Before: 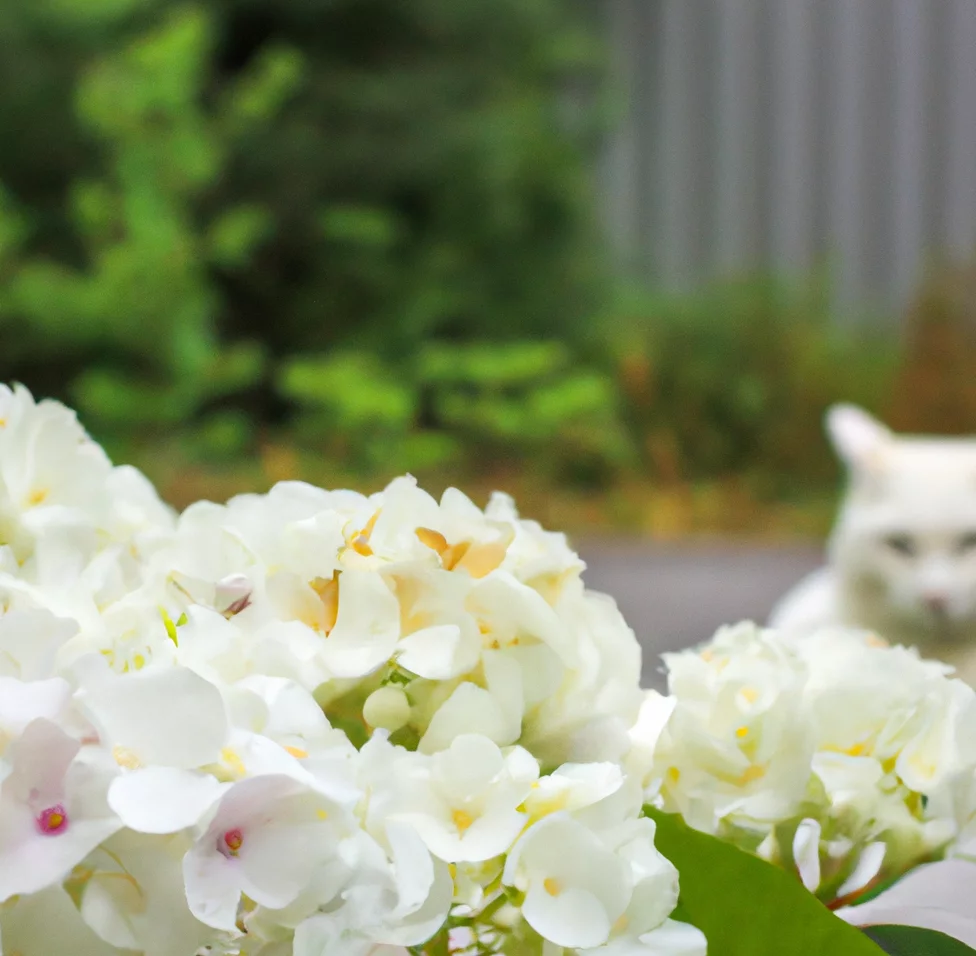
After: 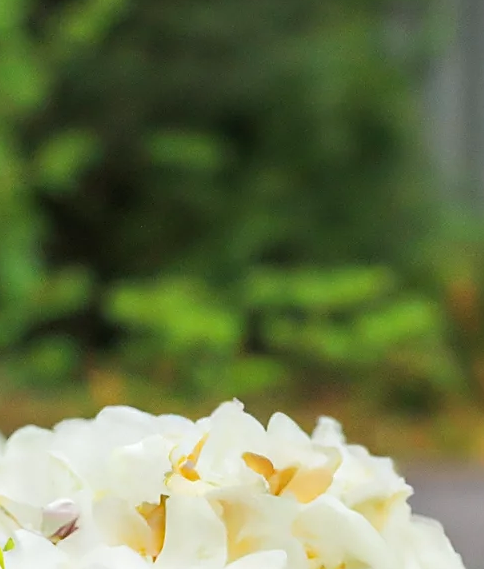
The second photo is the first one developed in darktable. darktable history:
sharpen: on, module defaults
crop: left 17.804%, top 7.856%, right 32.504%, bottom 32.54%
